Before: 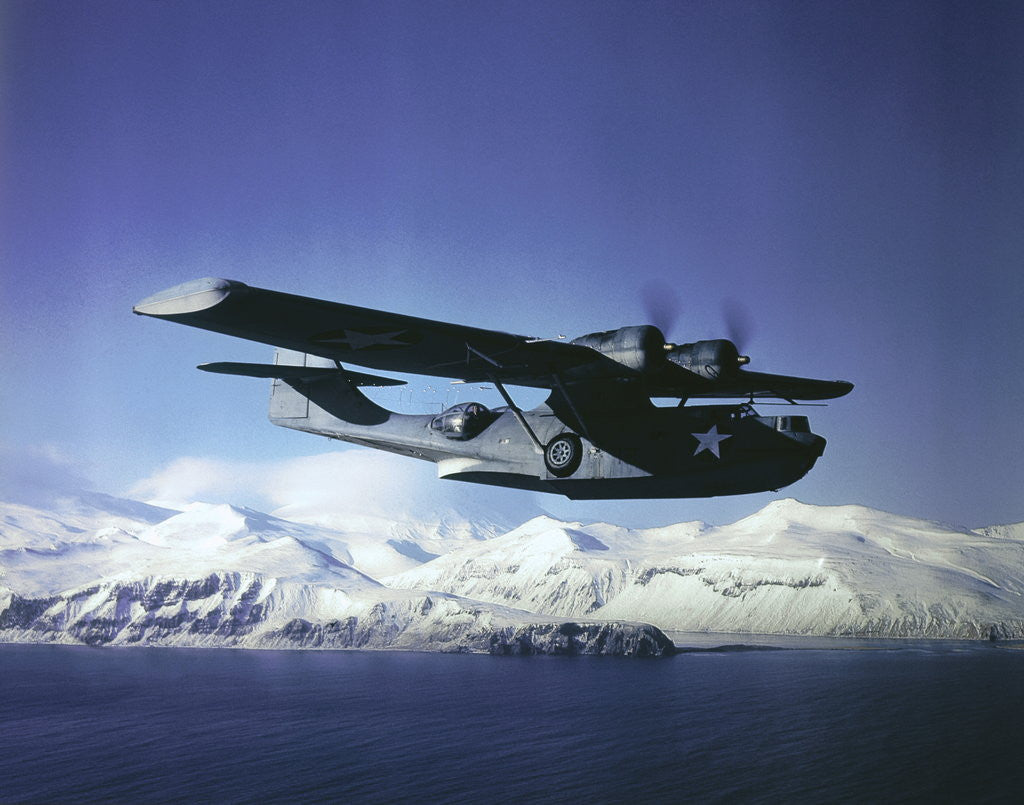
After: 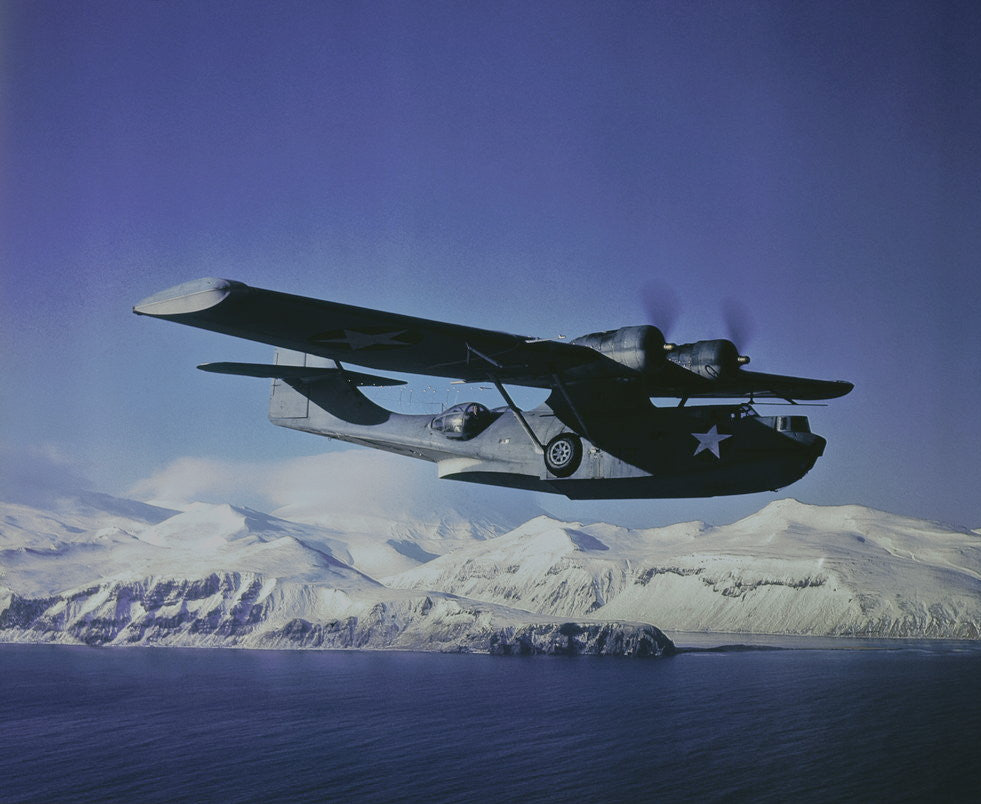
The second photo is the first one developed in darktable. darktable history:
crop: right 4.126%, bottom 0.031%
tone equalizer: -8 EV -0.002 EV, -7 EV 0.005 EV, -6 EV -0.008 EV, -5 EV 0.007 EV, -4 EV -0.042 EV, -3 EV -0.233 EV, -2 EV -0.662 EV, -1 EV -0.983 EV, +0 EV -0.969 EV, smoothing diameter 2%, edges refinement/feathering 20, mask exposure compensation -1.57 EV, filter diffusion 5
